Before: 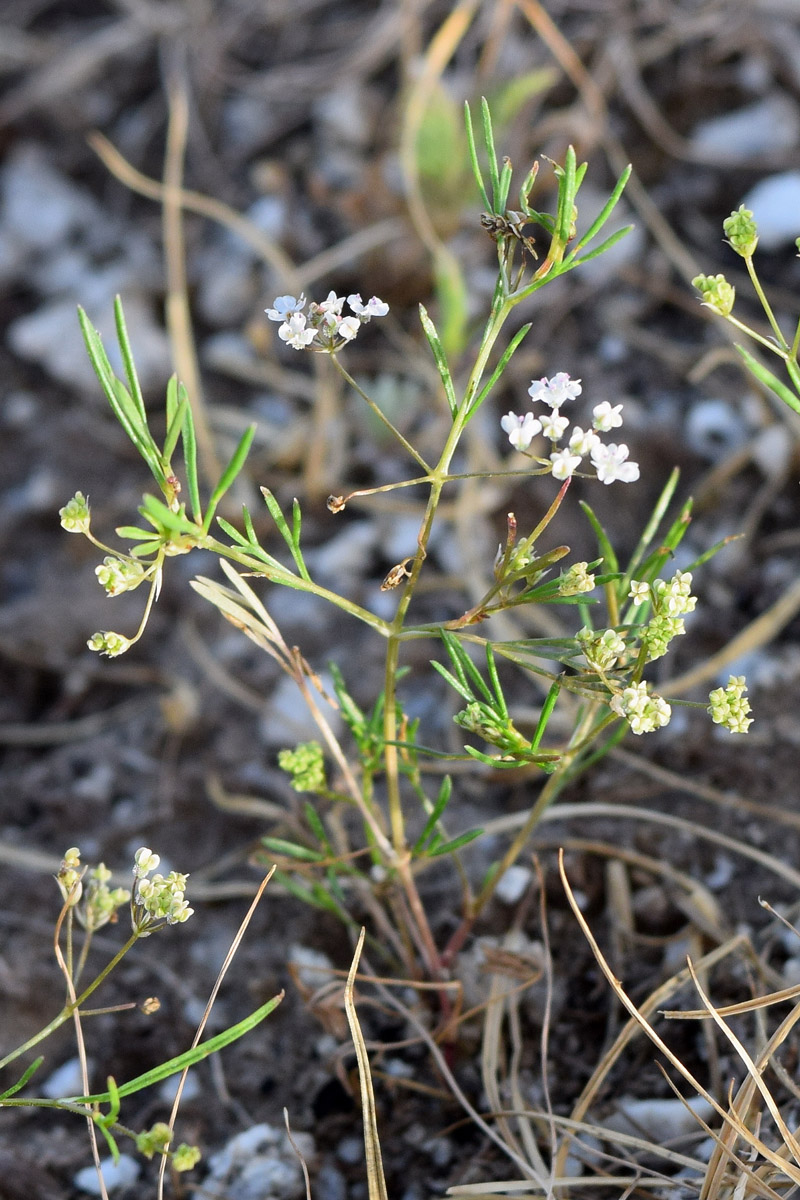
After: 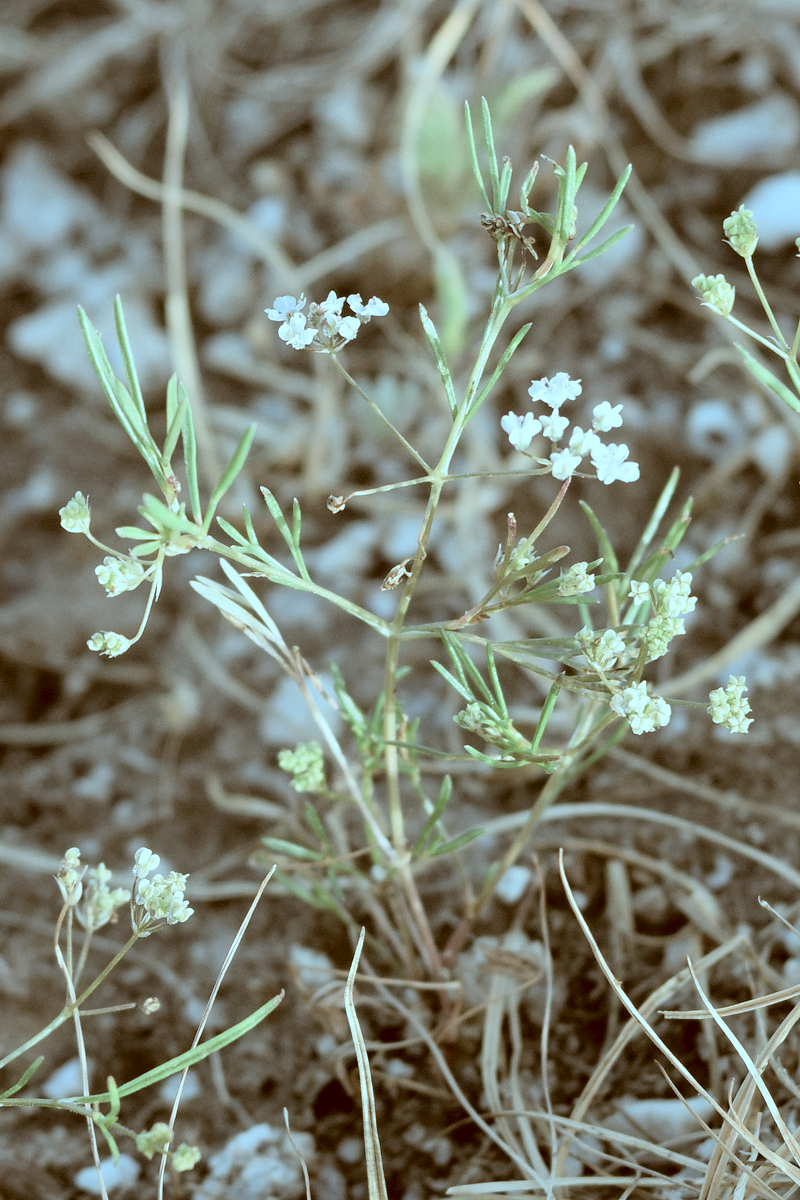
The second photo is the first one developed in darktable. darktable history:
contrast brightness saturation: brightness 0.18, saturation -0.5
color correction: highlights a* -14.62, highlights b* -16.22, shadows a* 10.12, shadows b* 29.4
